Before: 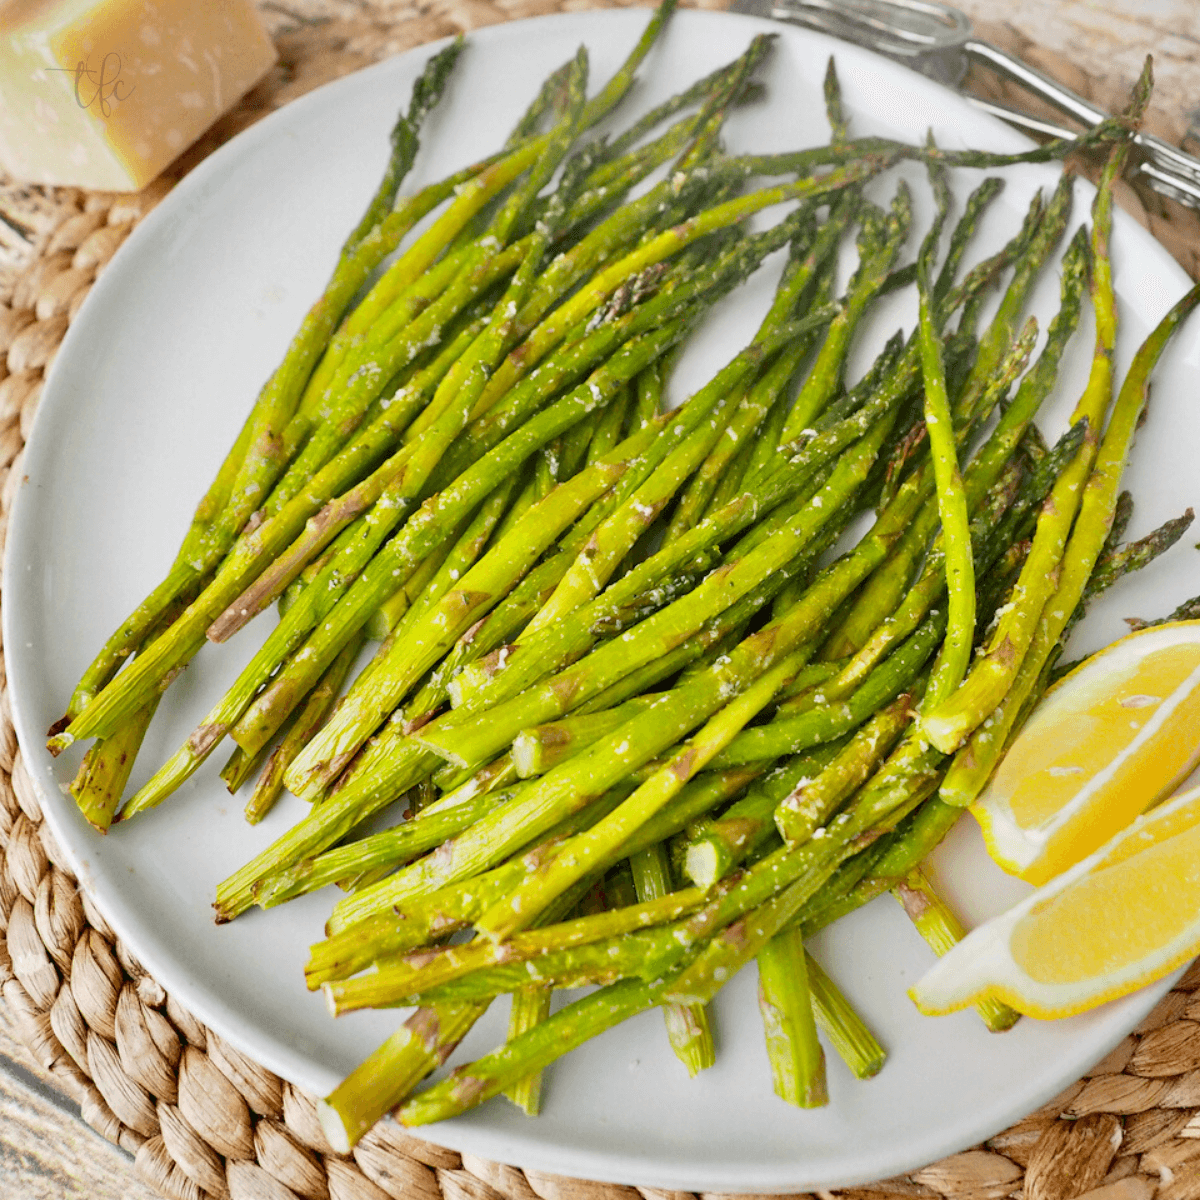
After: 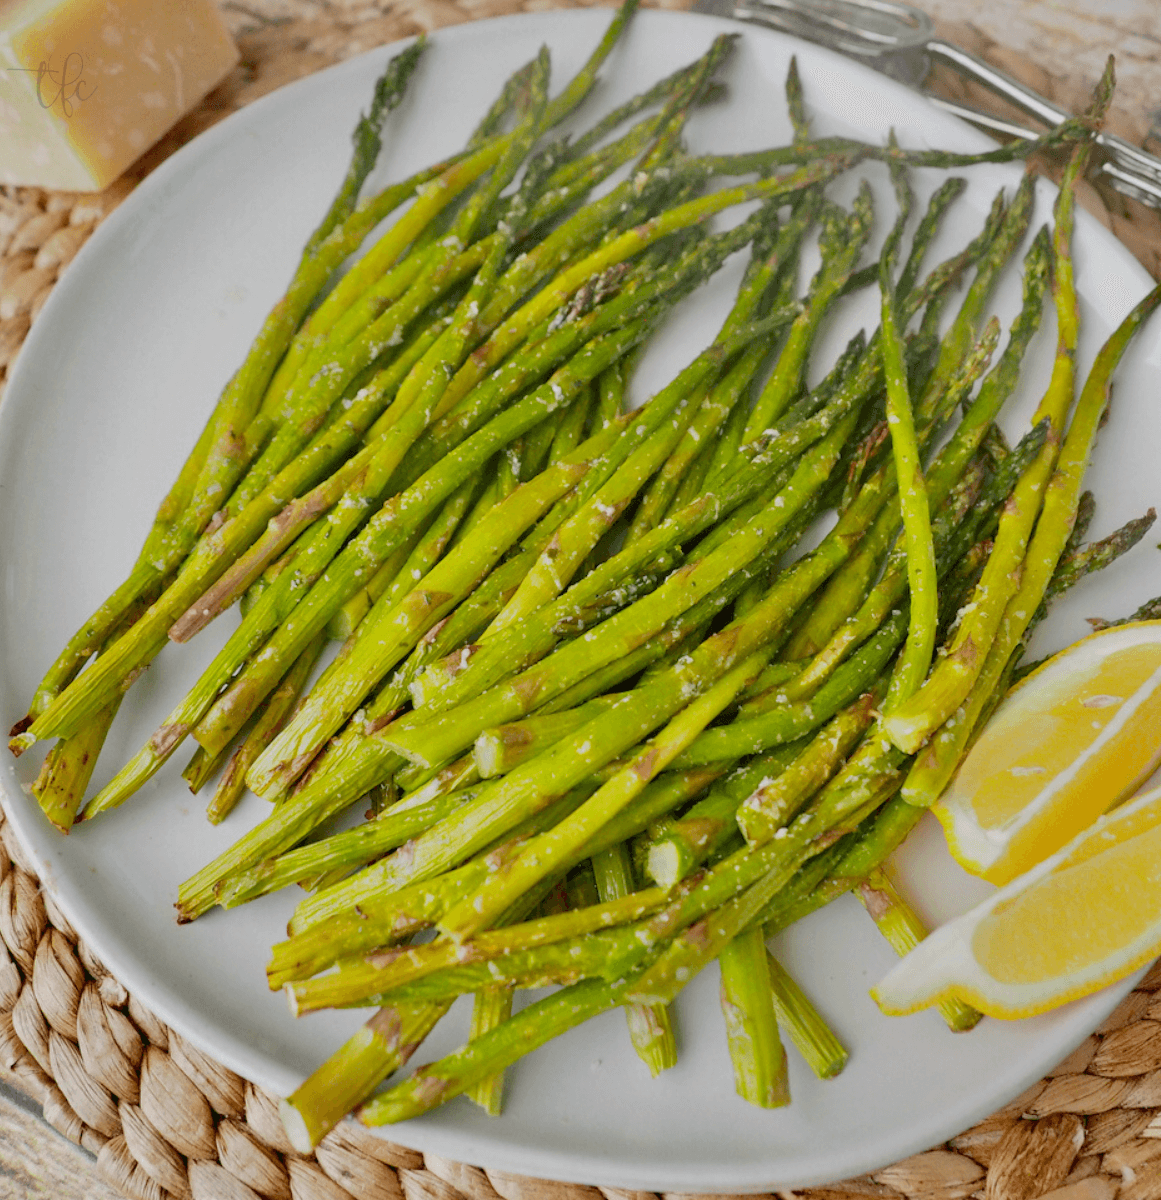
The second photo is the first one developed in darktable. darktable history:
tone equalizer: -8 EV 0.25 EV, -7 EV 0.417 EV, -6 EV 0.417 EV, -5 EV 0.25 EV, -3 EV -0.25 EV, -2 EV -0.417 EV, -1 EV -0.417 EV, +0 EV -0.25 EV, edges refinement/feathering 500, mask exposure compensation -1.57 EV, preserve details guided filter
crop and rotate: left 3.238%
